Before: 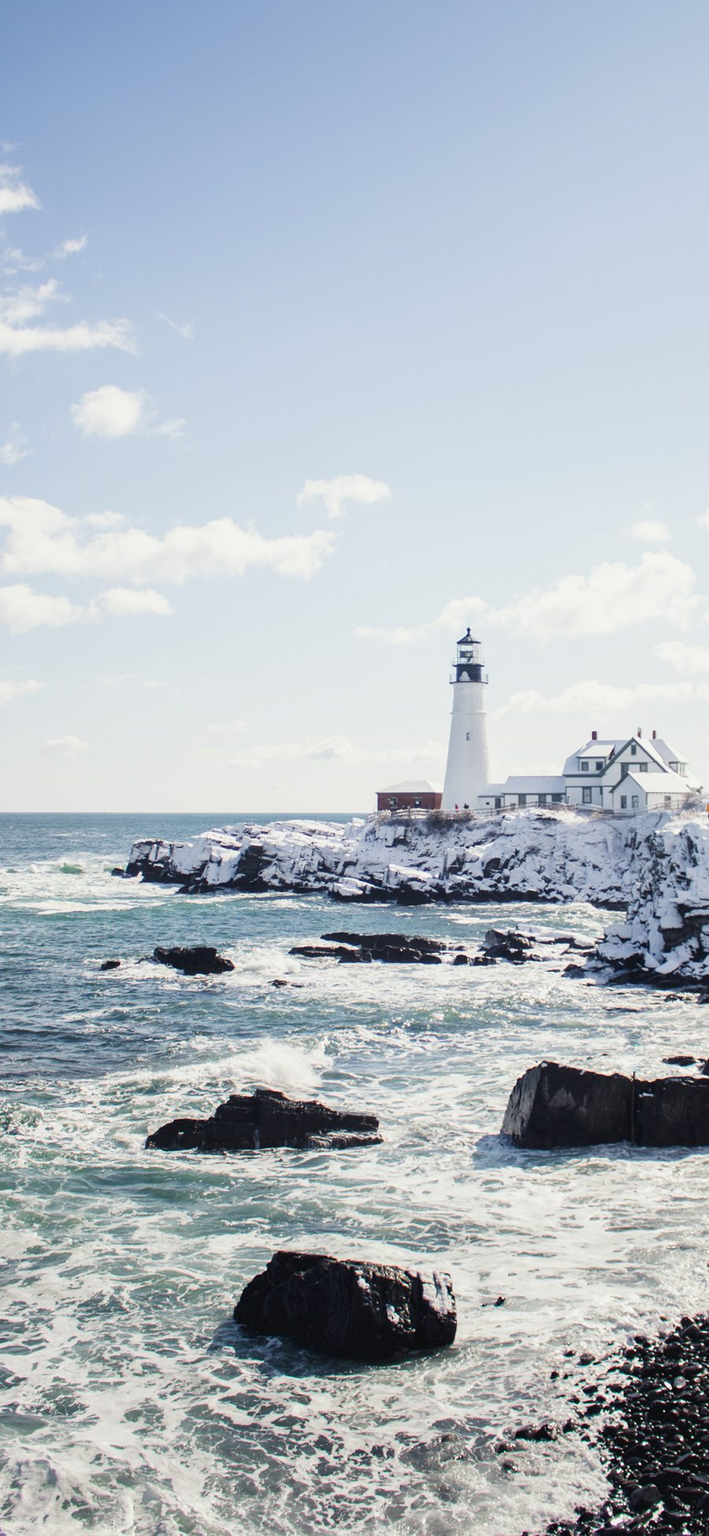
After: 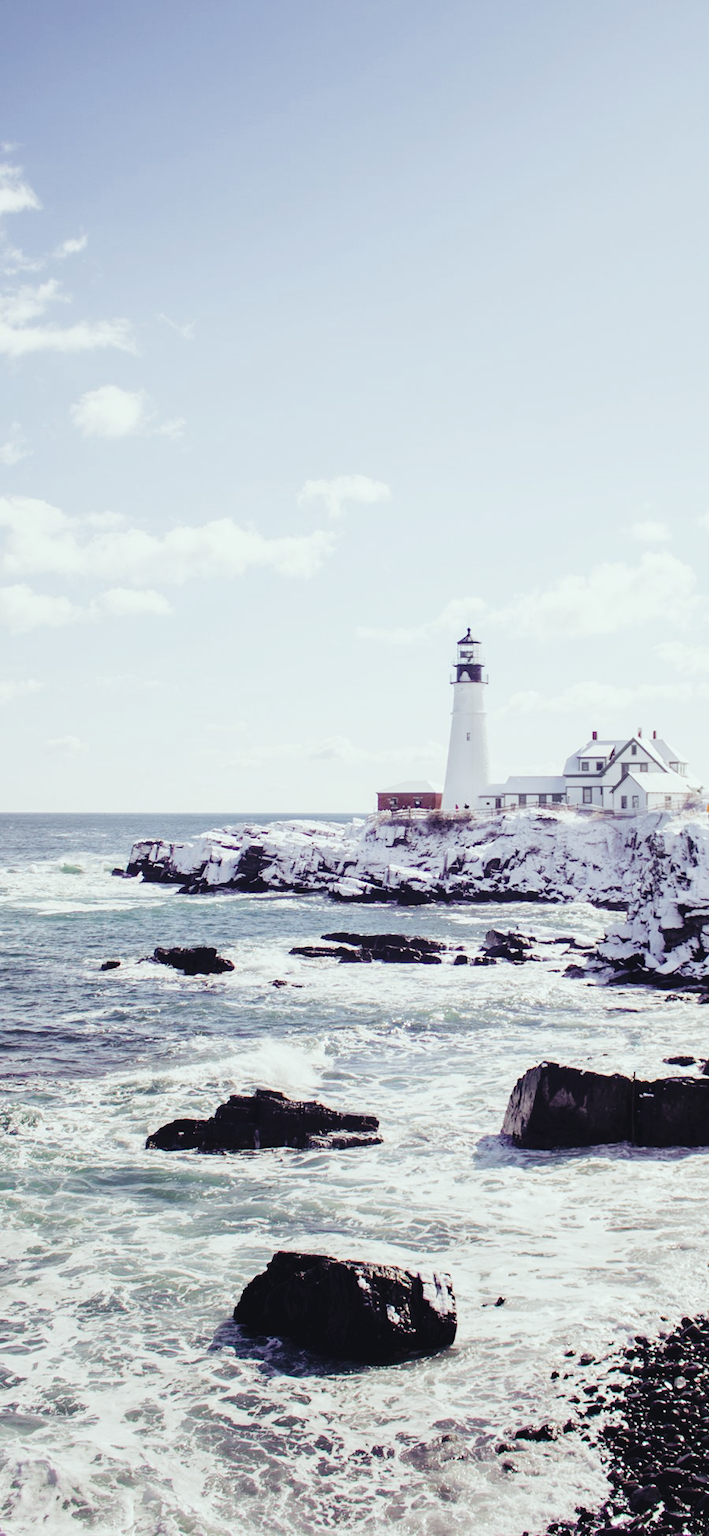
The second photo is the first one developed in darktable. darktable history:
tone curve: curves: ch0 [(0, 0) (0.003, 0.044) (0.011, 0.045) (0.025, 0.048) (0.044, 0.051) (0.069, 0.065) (0.1, 0.08) (0.136, 0.108) (0.177, 0.152) (0.224, 0.216) (0.277, 0.305) (0.335, 0.392) (0.399, 0.481) (0.468, 0.579) (0.543, 0.658) (0.623, 0.729) (0.709, 0.8) (0.801, 0.867) (0.898, 0.93) (1, 1)], preserve colors none
color look up table: target L [94.96, 87.9, 85.96, 78.31, 74.36, 52.58, 58.43, 57.8, 48.7, 45.55, 25.52, 8.802, 200.32, 88.91, 68.54, 69.46, 65.47, 48.22, 48.43, 43.68, 36.72, 32.99, 28.53, 23.03, 13.64, 88.26, 72.09, 63.69, 65.59, 57.95, 48.07, 52.48, 53.53, 43.89, 35.53, 35.31, 30.36, 36.17, 28.92, 9.28, 2.58, 84.85, 86.08, 74.77, 63.61, 52.35, 51.13, 36.92, 35.65], target a [-9.055, -7.592, -33.31, -58.05, -68.3, -48.02, -23.29, -40.06, -13.98, -37.8, -18.31, -9.307, 0, 5.148, 33.15, 31.35, 7.087, 65.96, 33.76, 62.49, 42.74, 5.179, 7.094, 31.69, 21.57, 19.17, 46.51, 73.3, 49.33, 2.413, 18.37, 62.35, 90.15, 46.81, 42.06, 32.84, 33.4, 55.46, 47.4, 33.78, 14, -39.48, -20.21, -29.56, -15.41, -21.16, 0.632, -6.552, -16.73], target b [24.17, 83.7, 70.1, 20.92, 42.58, 42.13, 18.1, 1.564, 42.92, 27.34, 18.42, 6.614, 0, 2.691, 7.769, 40.79, 43.47, 39.92, 44.56, 22.76, 9.065, 30.78, 8.769, 25.43, 12.38, -9.413, -18.78, -52.62, -47.66, 1.373, -69.98, -38.75, -69.71, -5.256, -53.98, -22.31, -1.768, -49.7, -72.24, -41.42, -7.314, -16, -9.331, -29, -42.89, -21.46, -29.84, -27.82, -7.853], num patches 49
